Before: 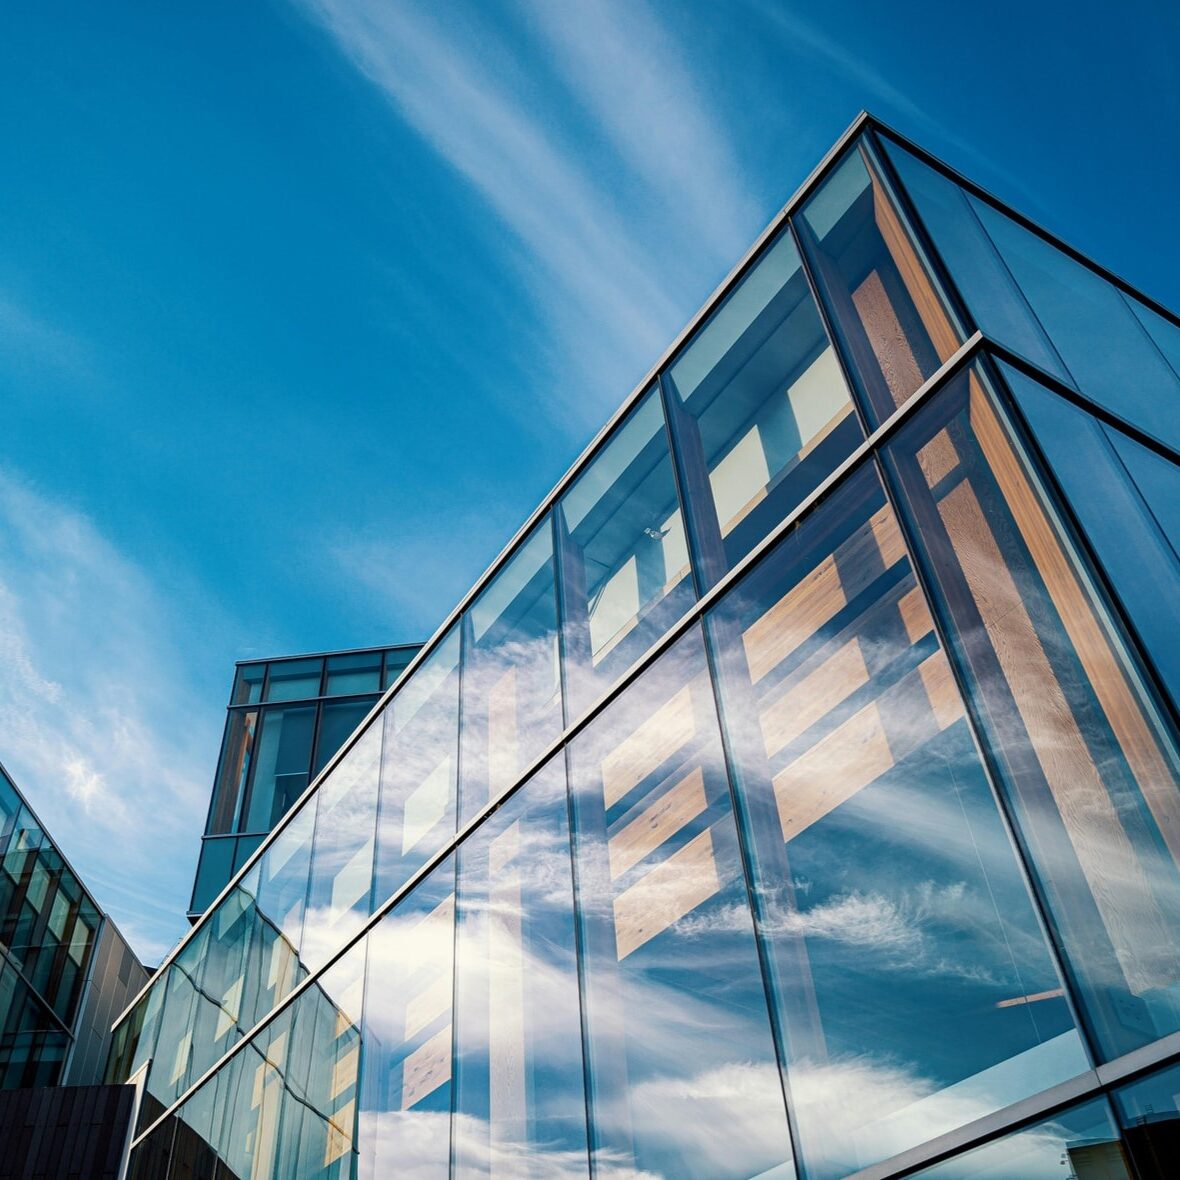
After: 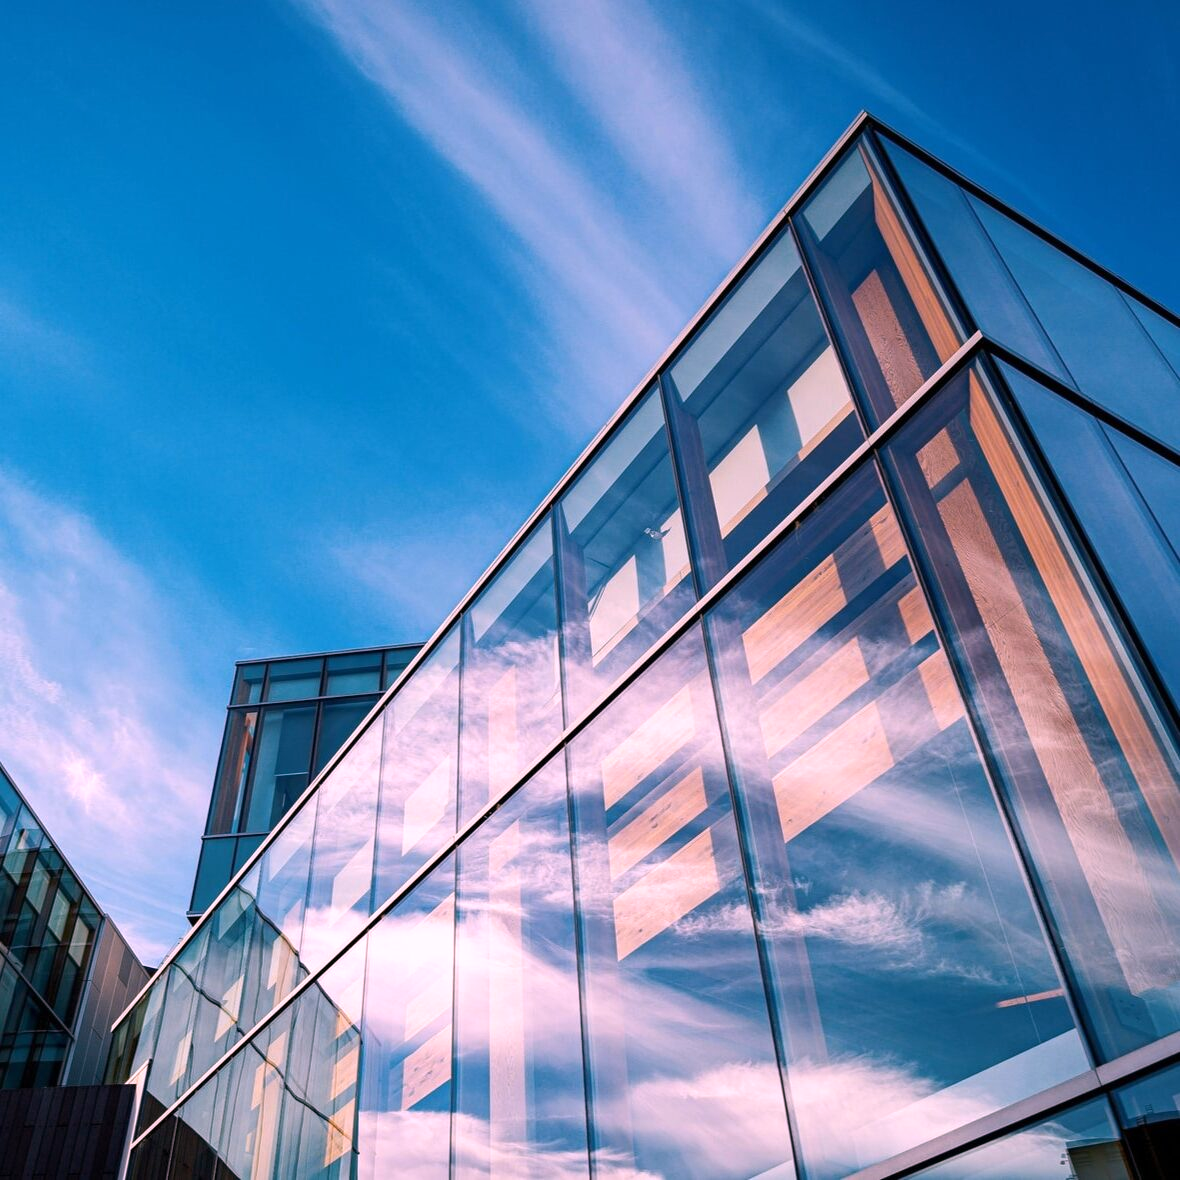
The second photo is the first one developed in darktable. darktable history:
white balance: red 1.188, blue 1.11
tone equalizer: on, module defaults
